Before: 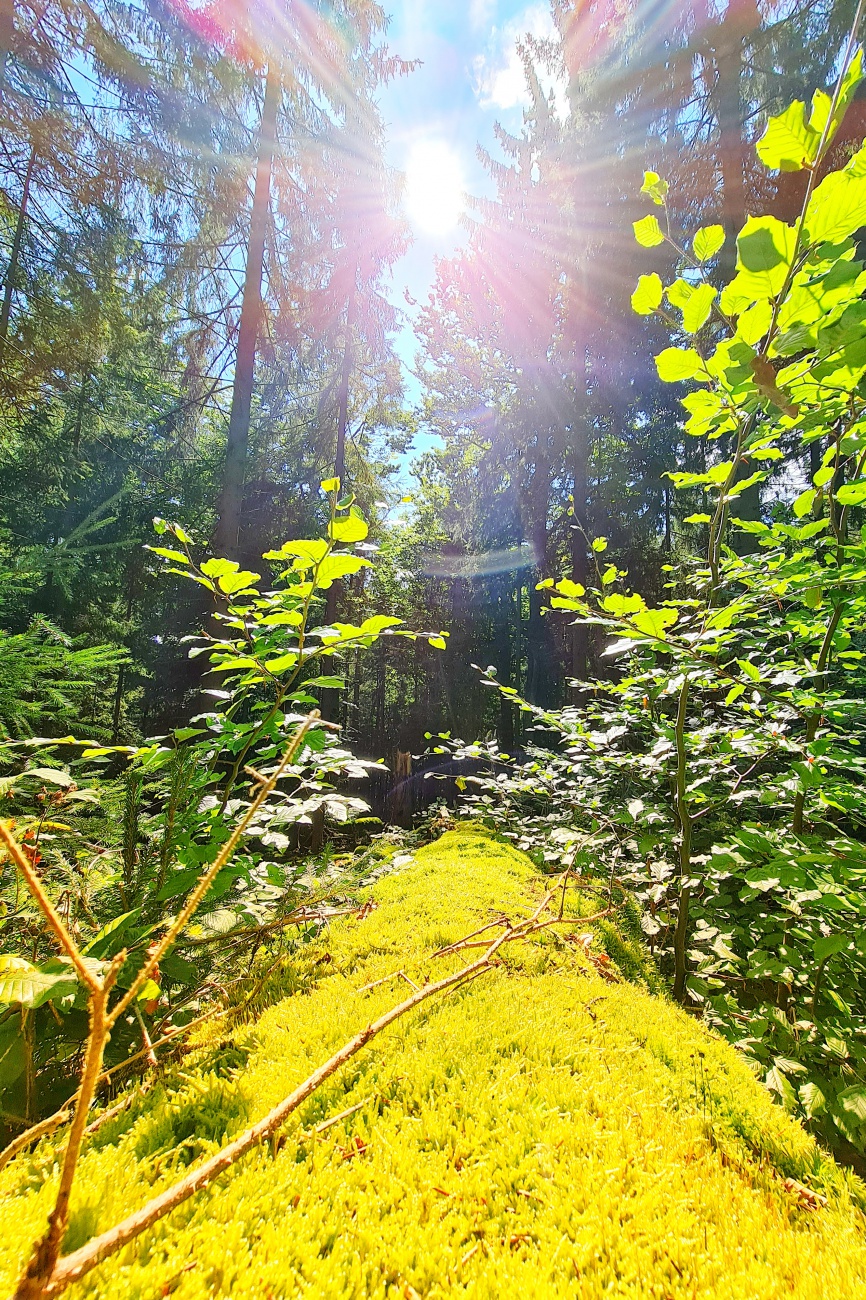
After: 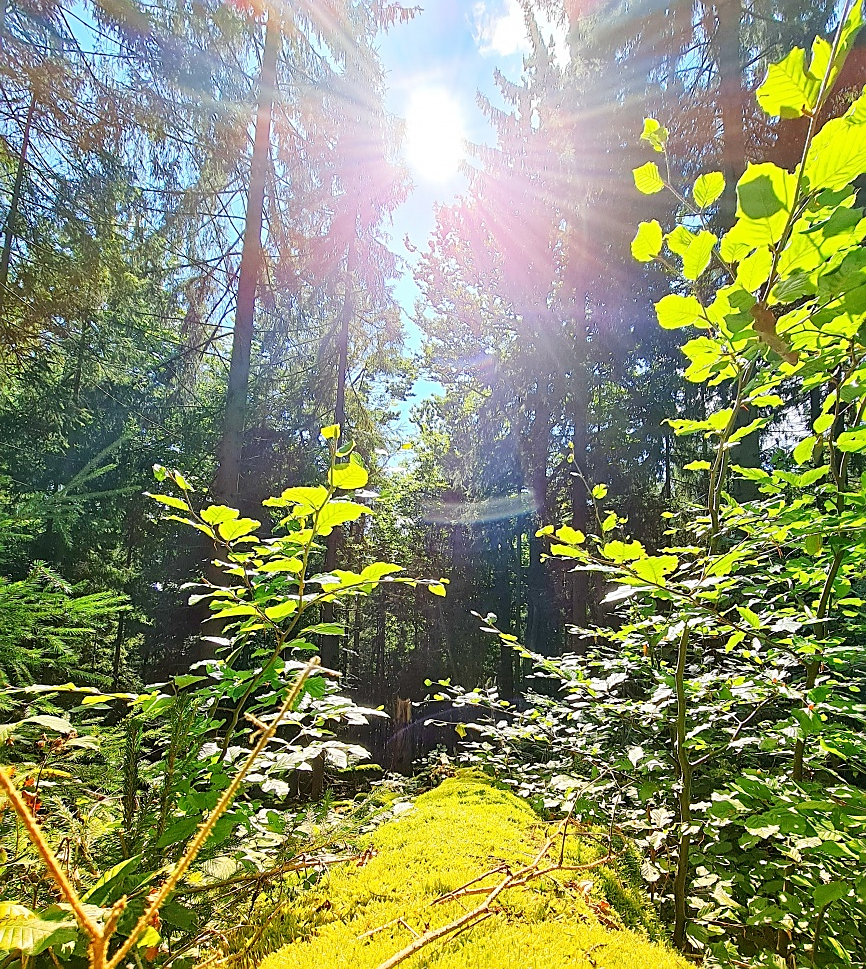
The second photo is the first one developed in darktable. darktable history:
crop: top 4.153%, bottom 21.254%
sharpen: on, module defaults
